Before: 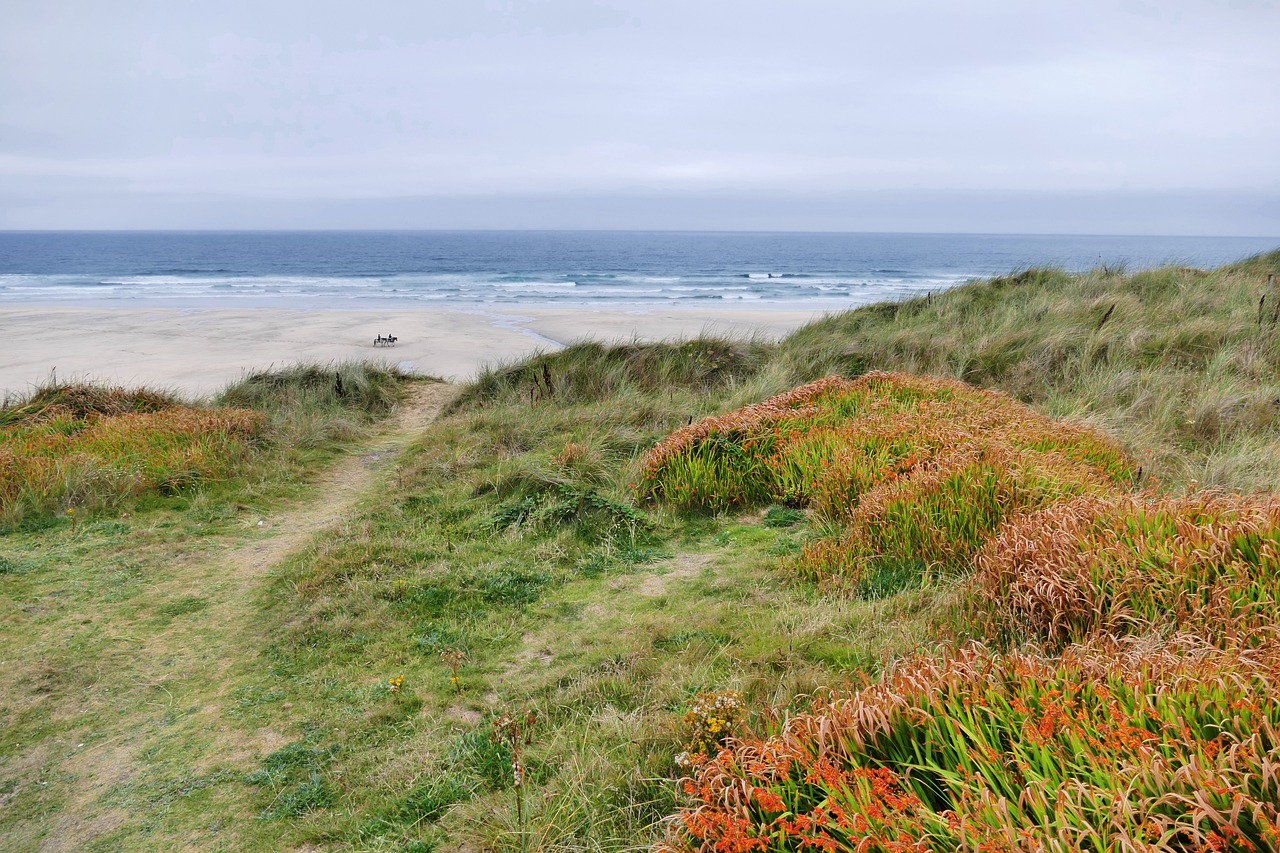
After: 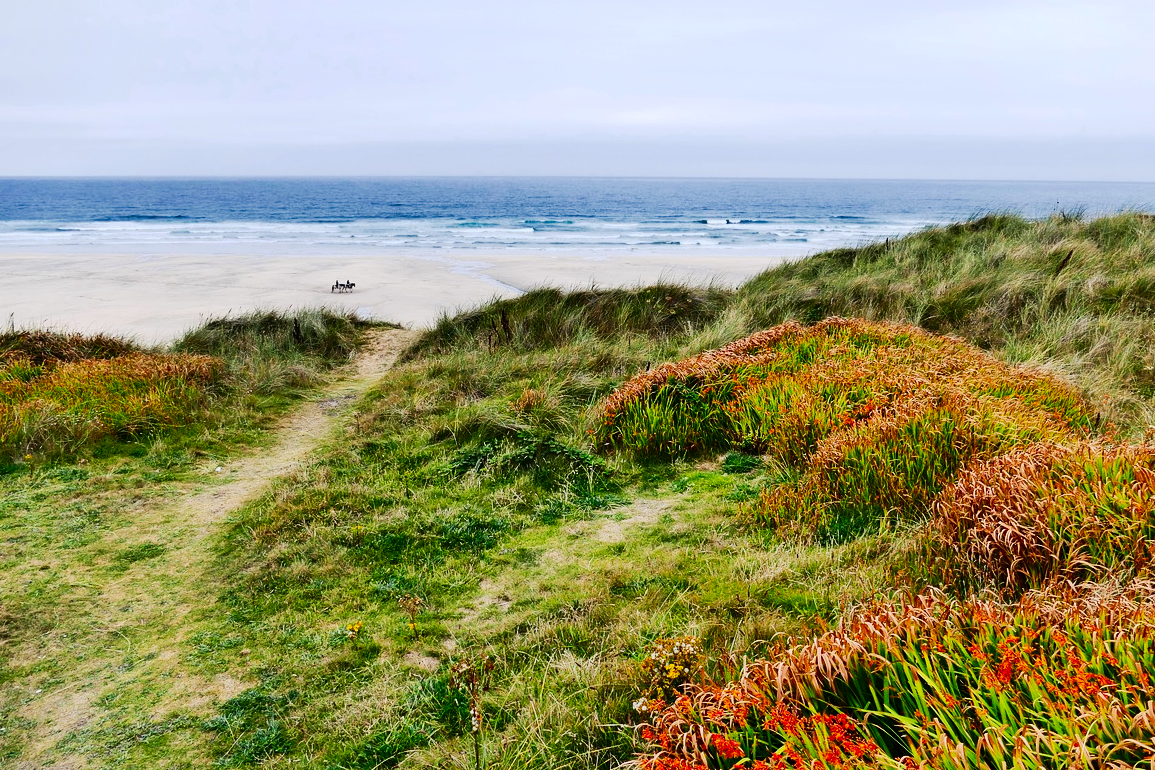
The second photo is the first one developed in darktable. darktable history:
crop: left 3.305%, top 6.436%, right 6.389%, bottom 3.258%
contrast brightness saturation: contrast 0.21, brightness -0.11, saturation 0.21
tone curve: curves: ch0 [(0, 0) (0.003, 0.005) (0.011, 0.011) (0.025, 0.022) (0.044, 0.035) (0.069, 0.051) (0.1, 0.073) (0.136, 0.106) (0.177, 0.147) (0.224, 0.195) (0.277, 0.253) (0.335, 0.315) (0.399, 0.388) (0.468, 0.488) (0.543, 0.586) (0.623, 0.685) (0.709, 0.764) (0.801, 0.838) (0.898, 0.908) (1, 1)], preserve colors none
